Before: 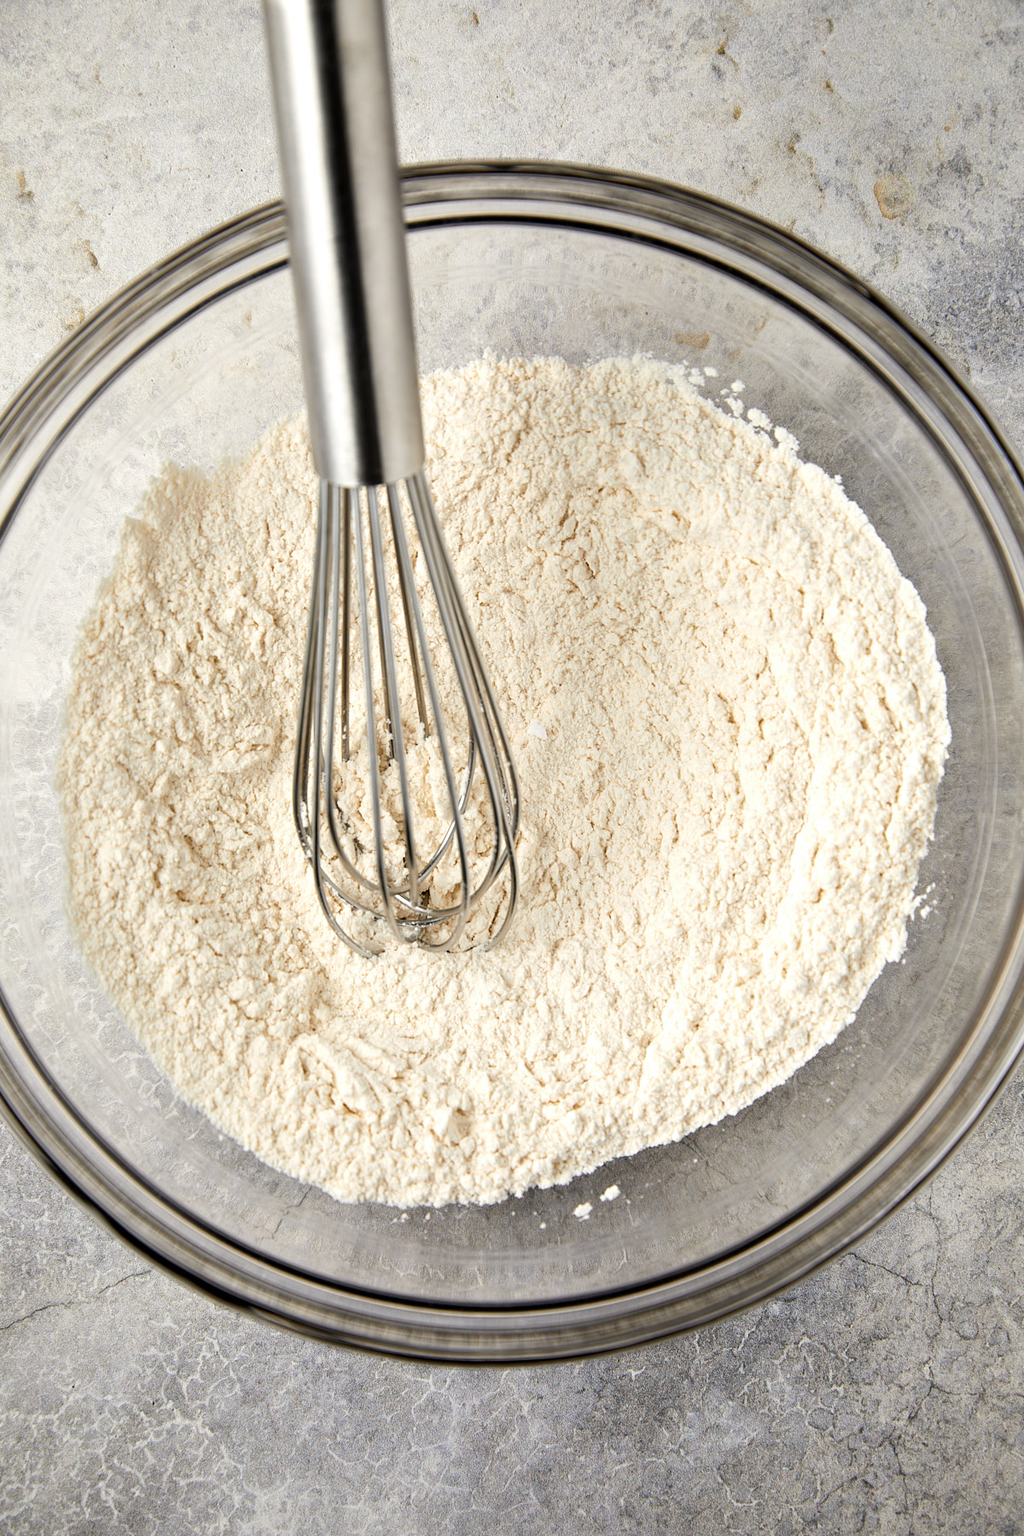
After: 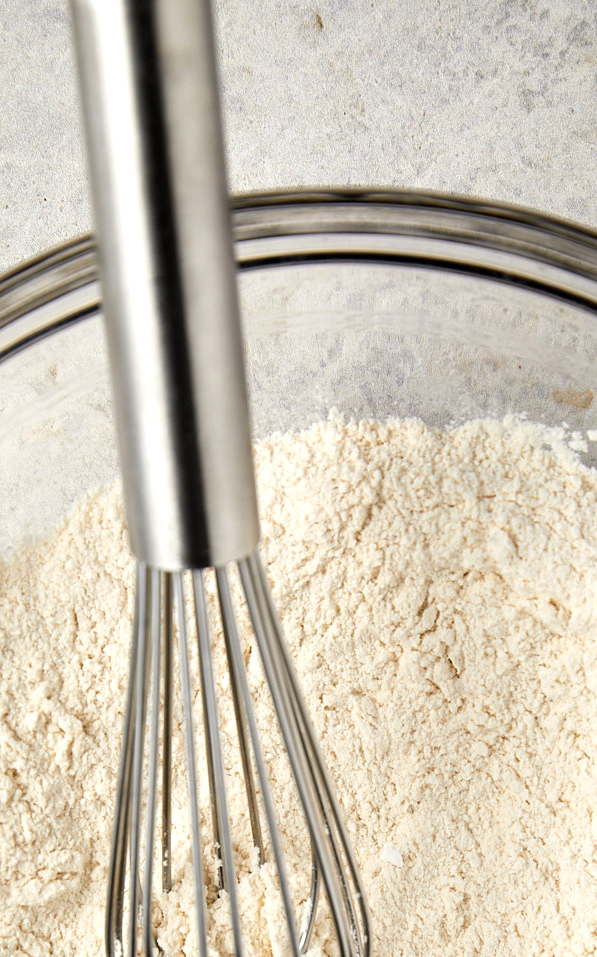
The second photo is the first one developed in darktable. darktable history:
crop: left 19.851%, right 30.372%, bottom 46.788%
exposure: exposure 0.084 EV, compensate highlight preservation false
